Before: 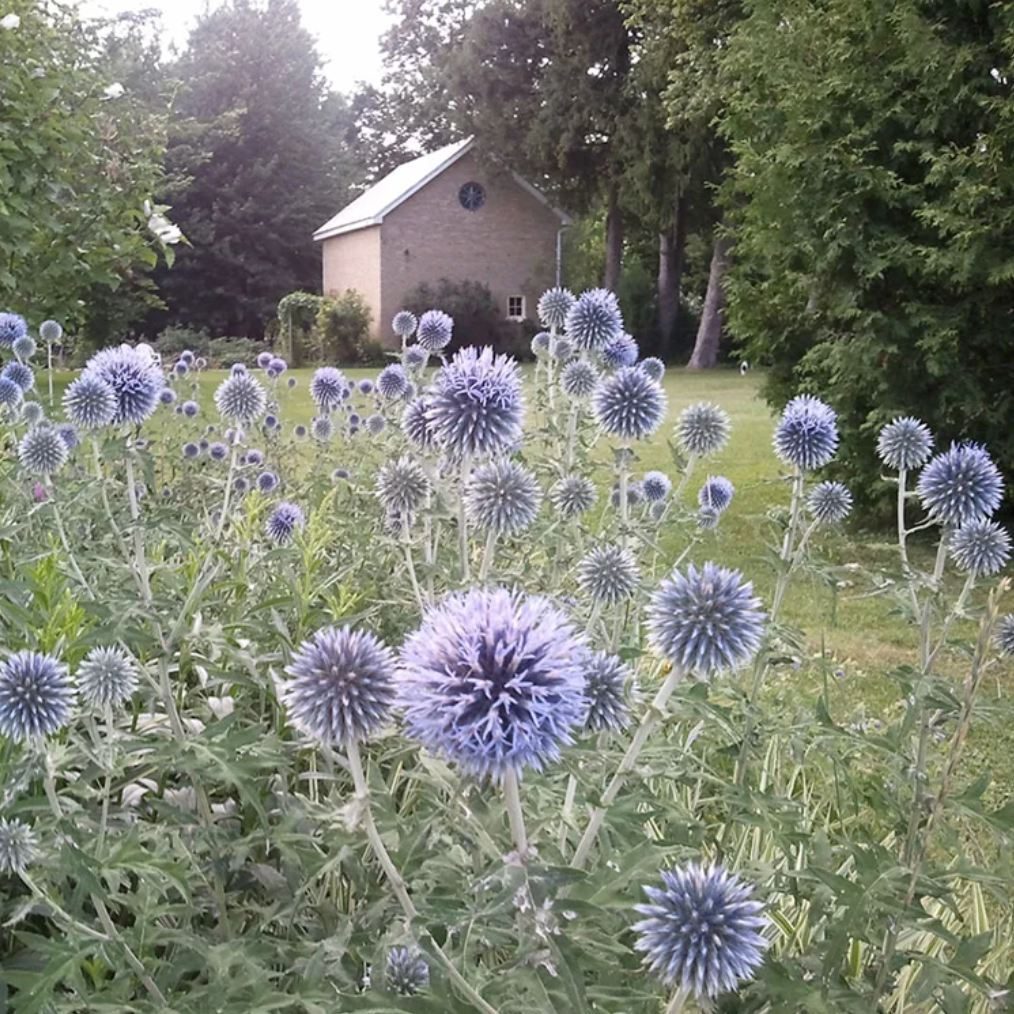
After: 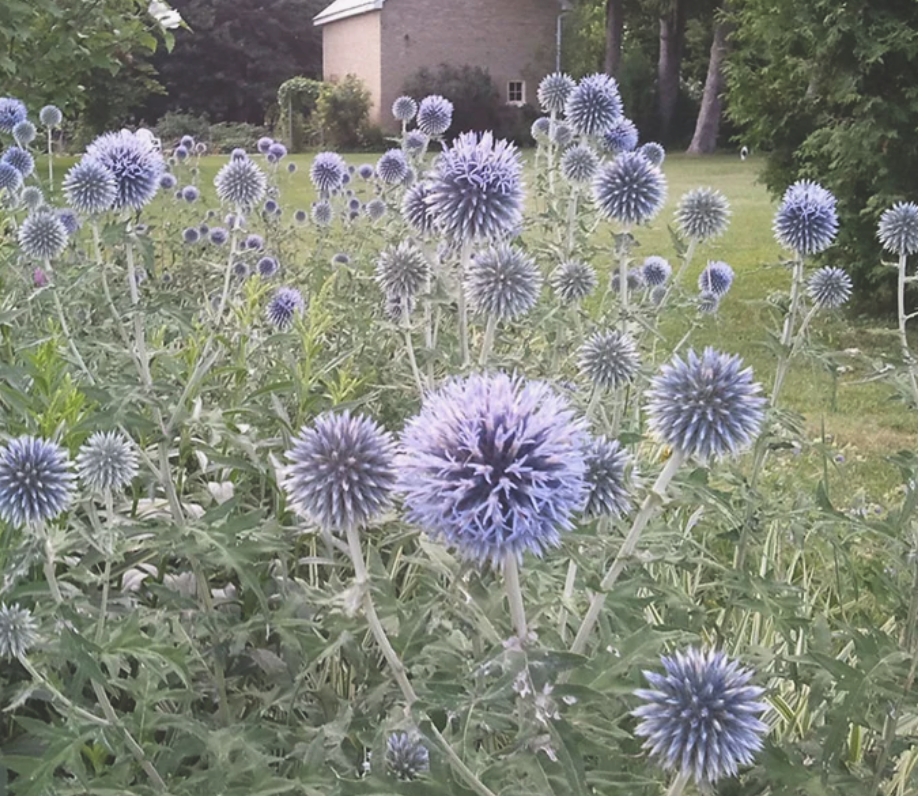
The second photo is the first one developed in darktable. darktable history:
color calibration: gray › normalize channels true, illuminant same as pipeline (D50), adaptation none (bypass), x 0.332, y 0.333, temperature 5017.77 K, gamut compression 0.009
crop: top 21.22%, right 9.423%, bottom 0.272%
exposure: black level correction -0.024, exposure -0.12 EV, compensate exposure bias true, compensate highlight preservation false
